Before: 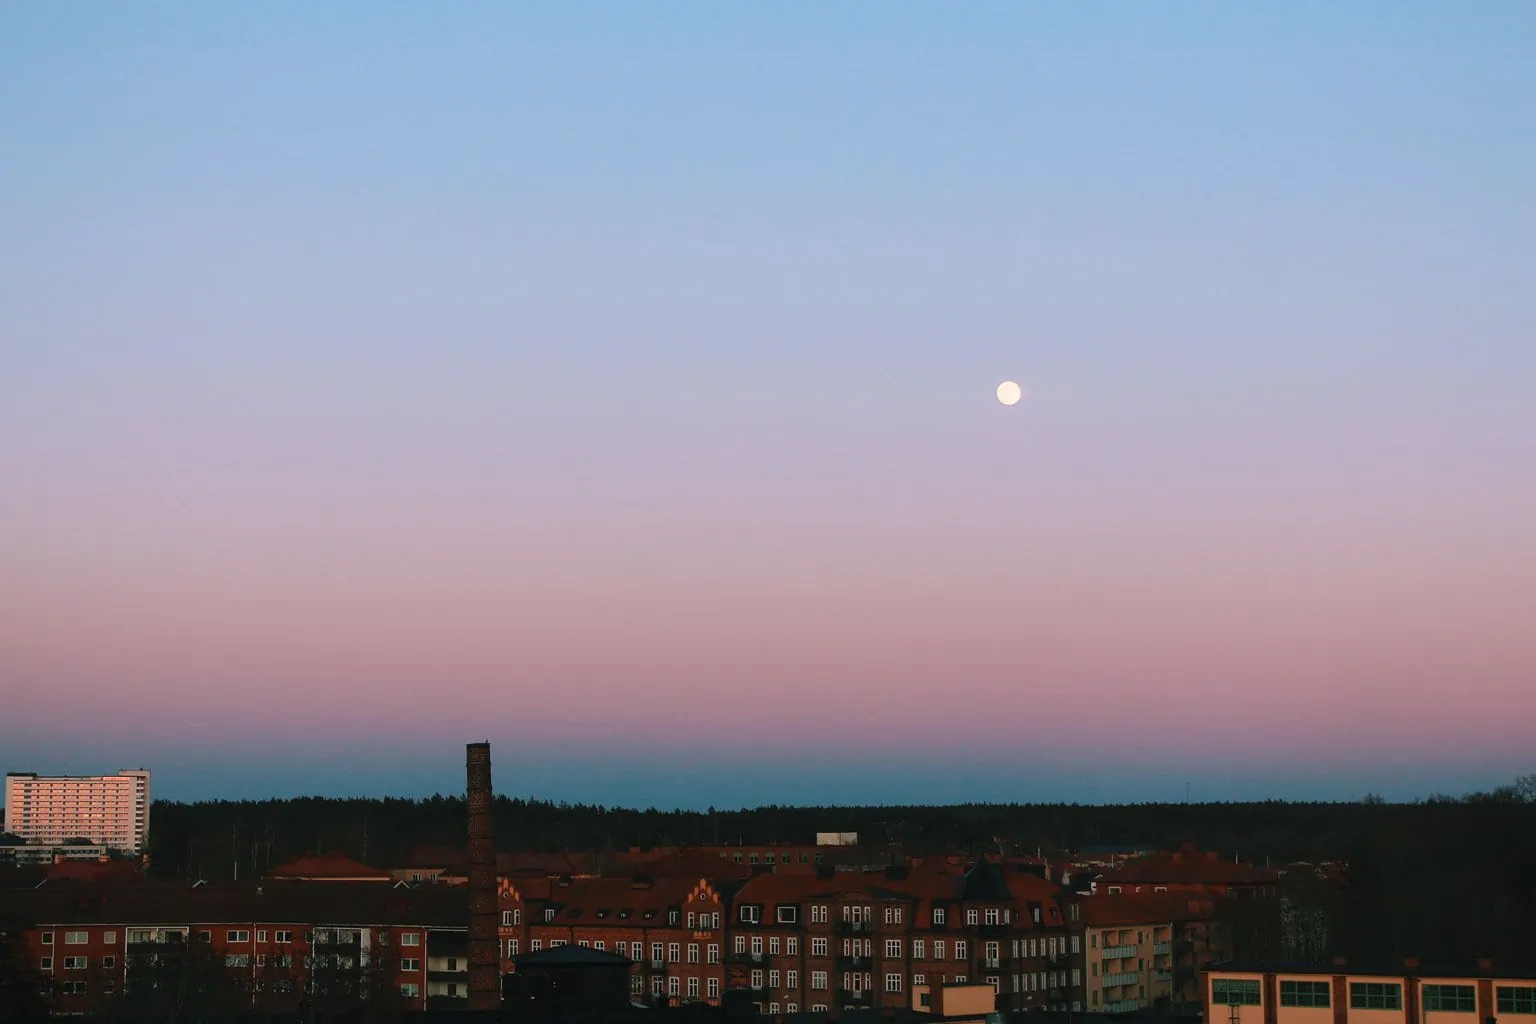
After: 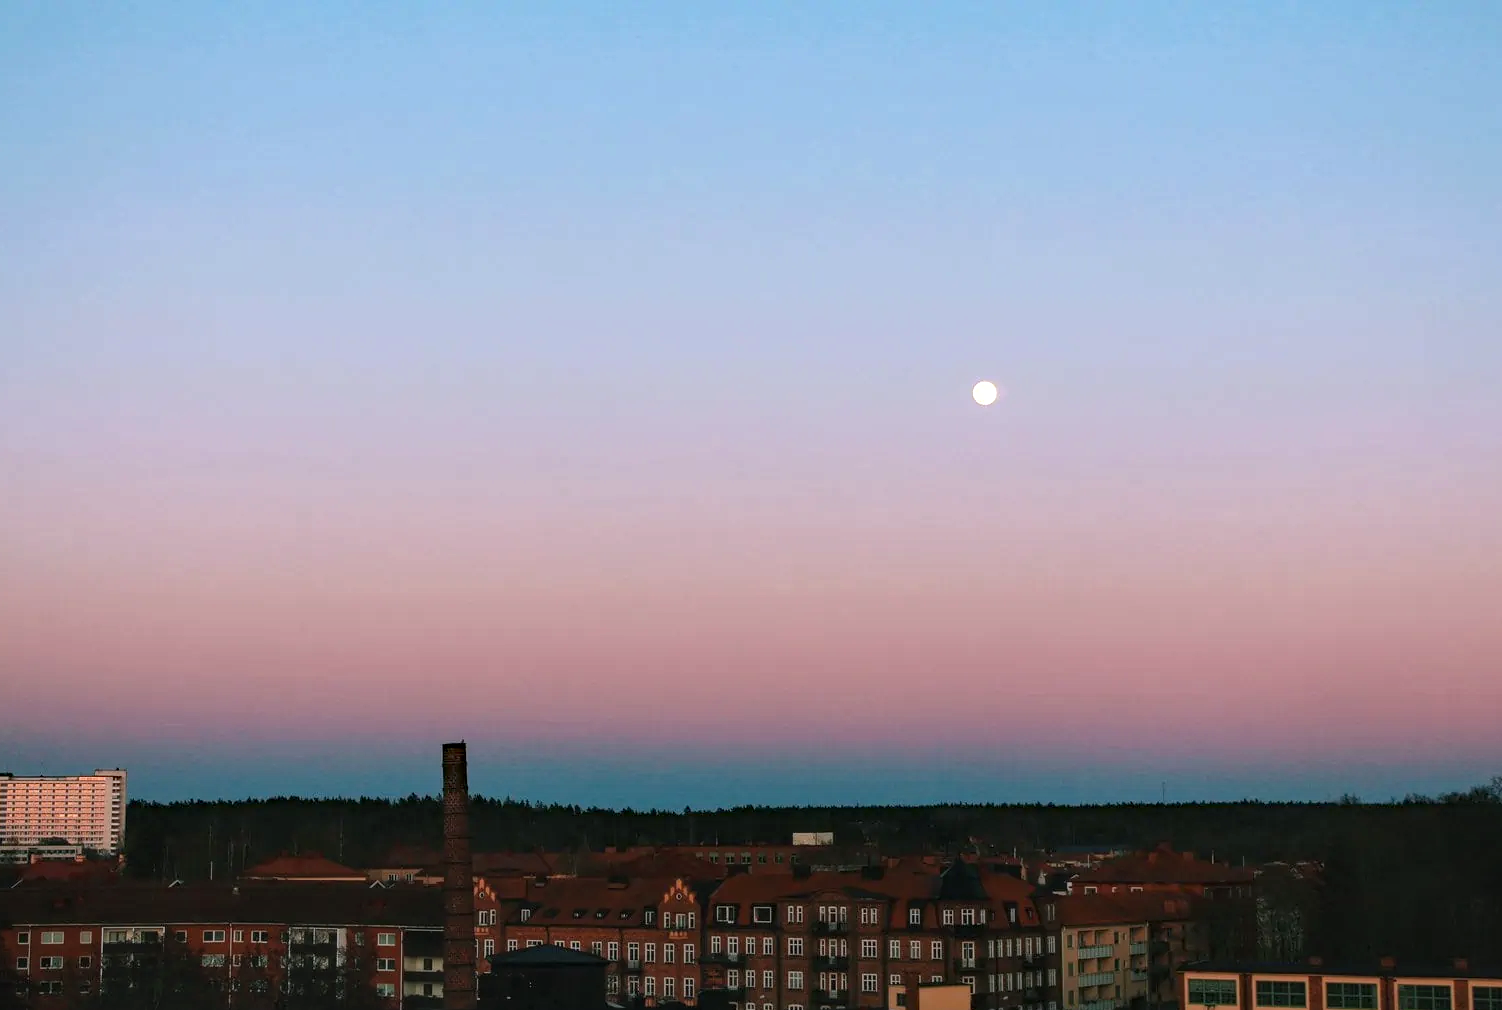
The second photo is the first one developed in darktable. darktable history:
exposure: exposure 0.161 EV, compensate highlight preservation false
crop and rotate: left 1.573%, right 0.581%, bottom 1.303%
local contrast: on, module defaults
haze removal: compatibility mode true, adaptive false
